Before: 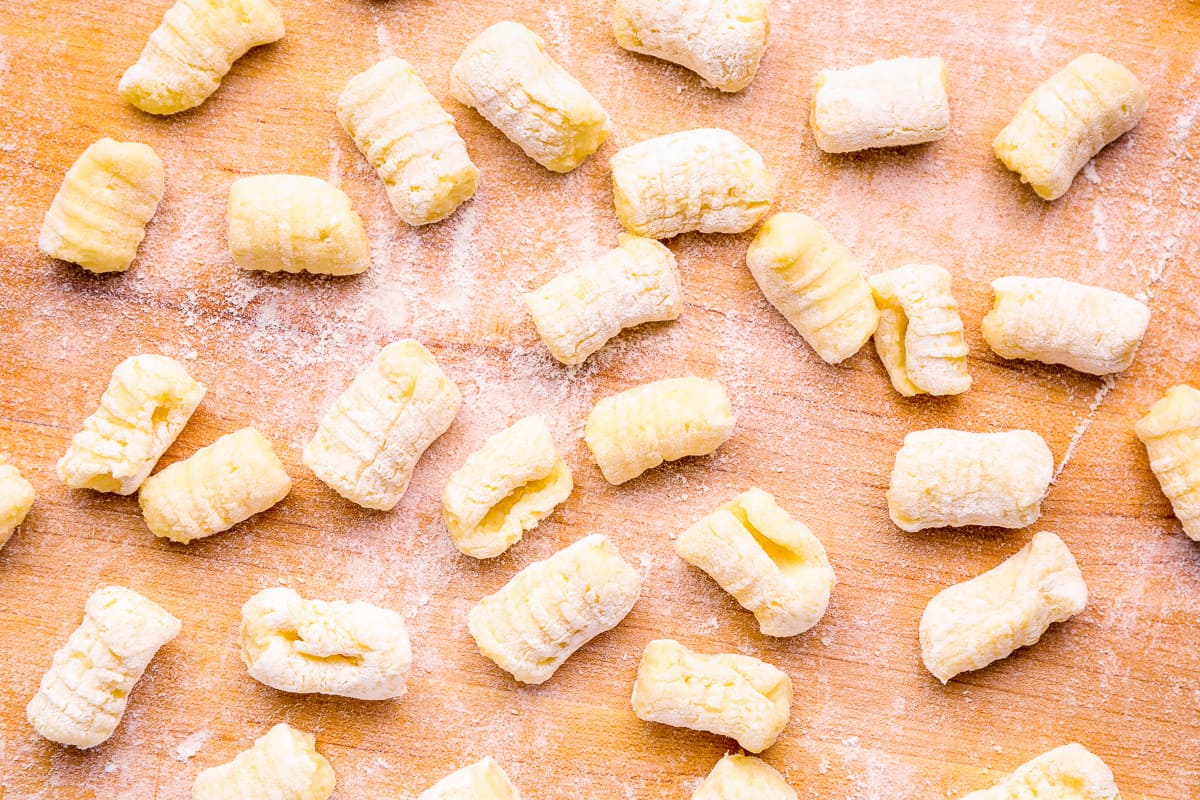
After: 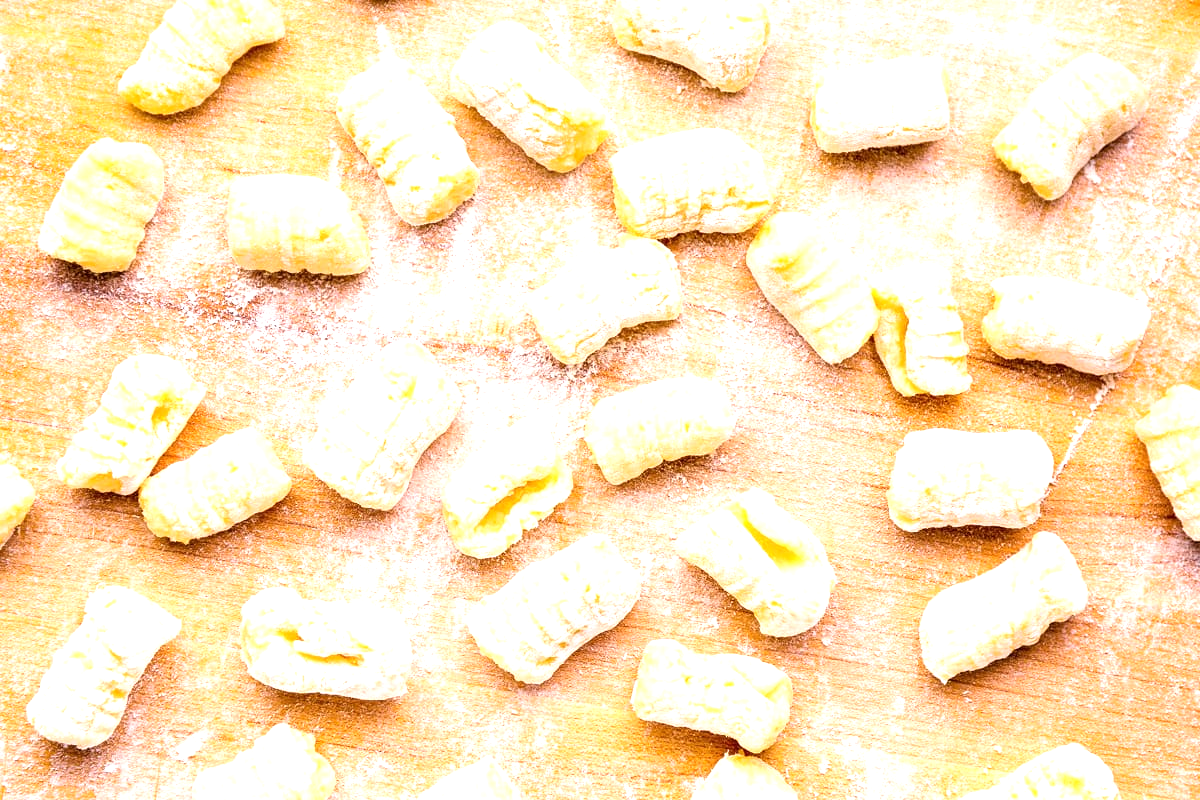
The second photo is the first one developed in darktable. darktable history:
tone equalizer: -8 EV -0.776 EV, -7 EV -0.672 EV, -6 EV -0.607 EV, -5 EV -0.398 EV, -3 EV 0.377 EV, -2 EV 0.6 EV, -1 EV 0.694 EV, +0 EV 0.766 EV
